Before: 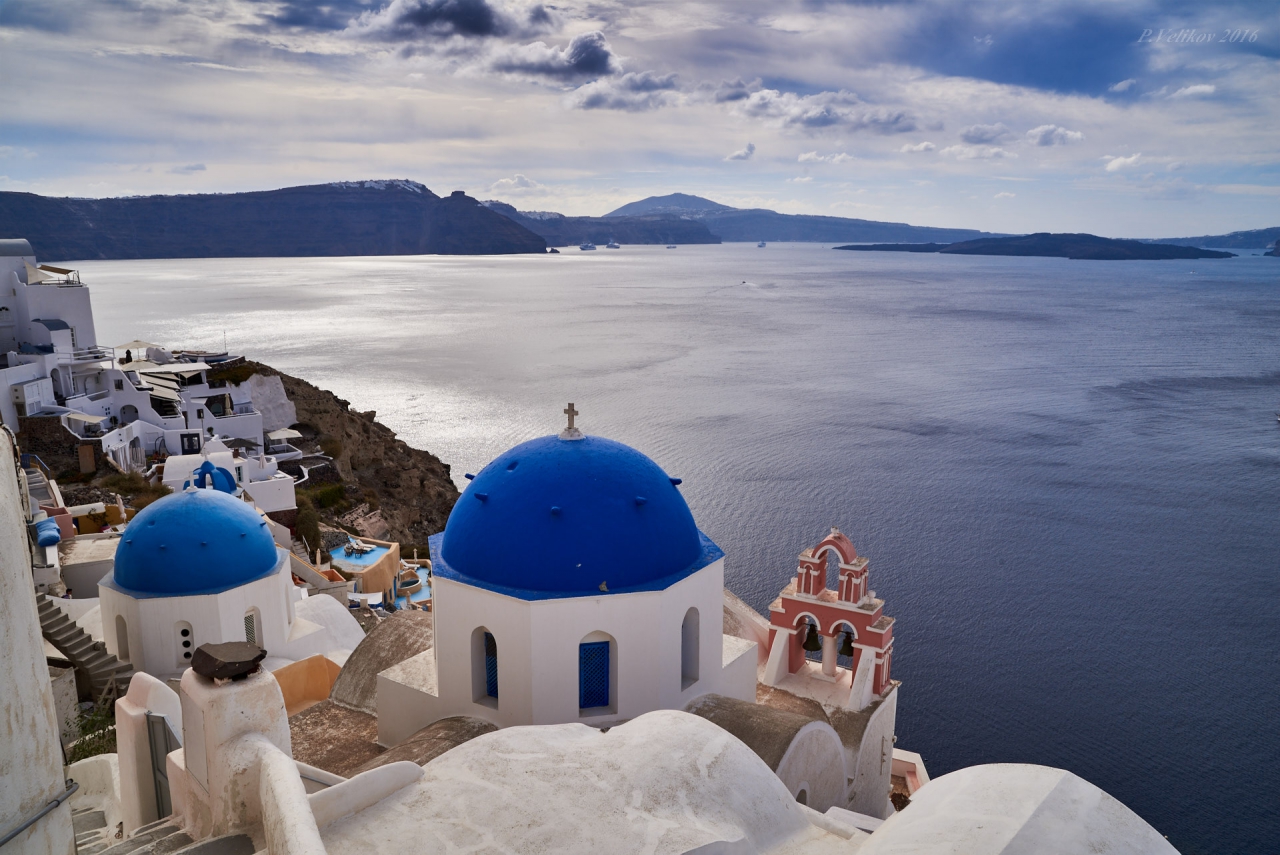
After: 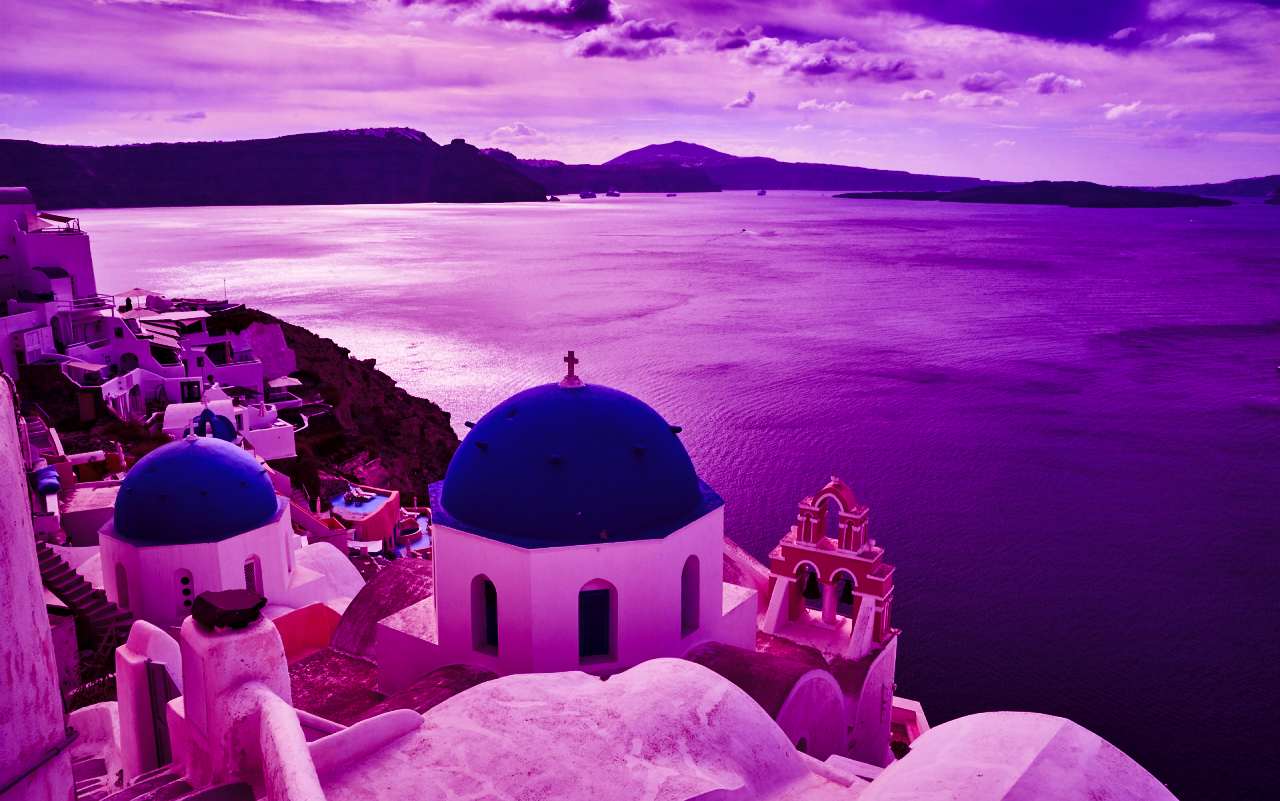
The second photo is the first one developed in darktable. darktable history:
crop and rotate: top 6.25%
tone curve: curves: ch0 [(0, 0) (0.004, 0.001) (0.133, 0.112) (0.325, 0.362) (0.832, 0.893) (1, 1)], color space Lab, linked channels, preserve colors none
color balance: mode lift, gamma, gain (sRGB), lift [1, 1, 0.101, 1]
